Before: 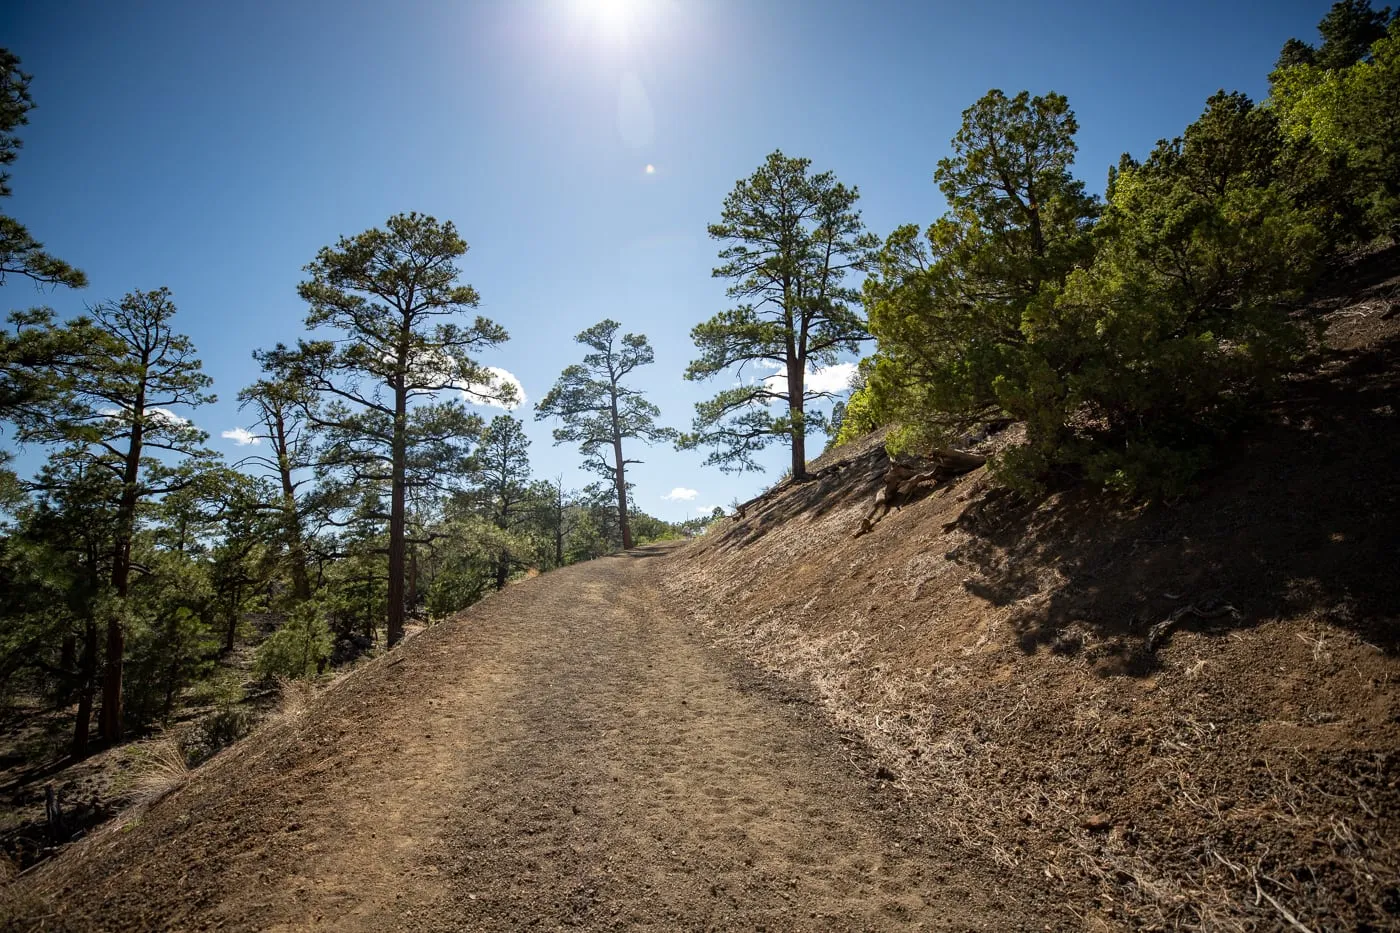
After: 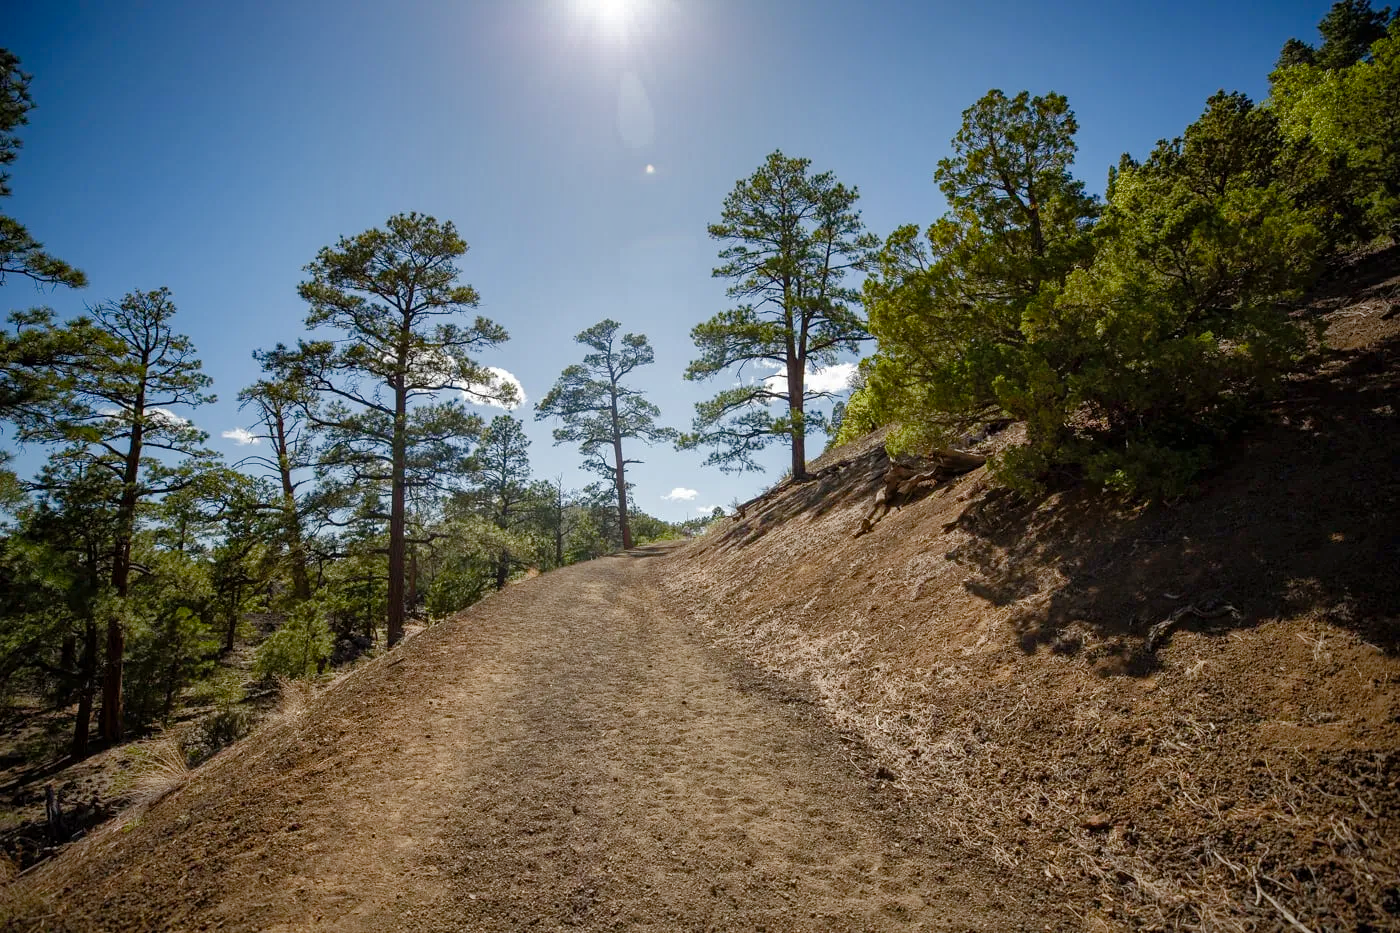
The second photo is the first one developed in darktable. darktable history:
color balance rgb: perceptual saturation grading › global saturation 20%, perceptual saturation grading › highlights -50%, perceptual saturation grading › shadows 30%
shadows and highlights: shadows 40, highlights -60
